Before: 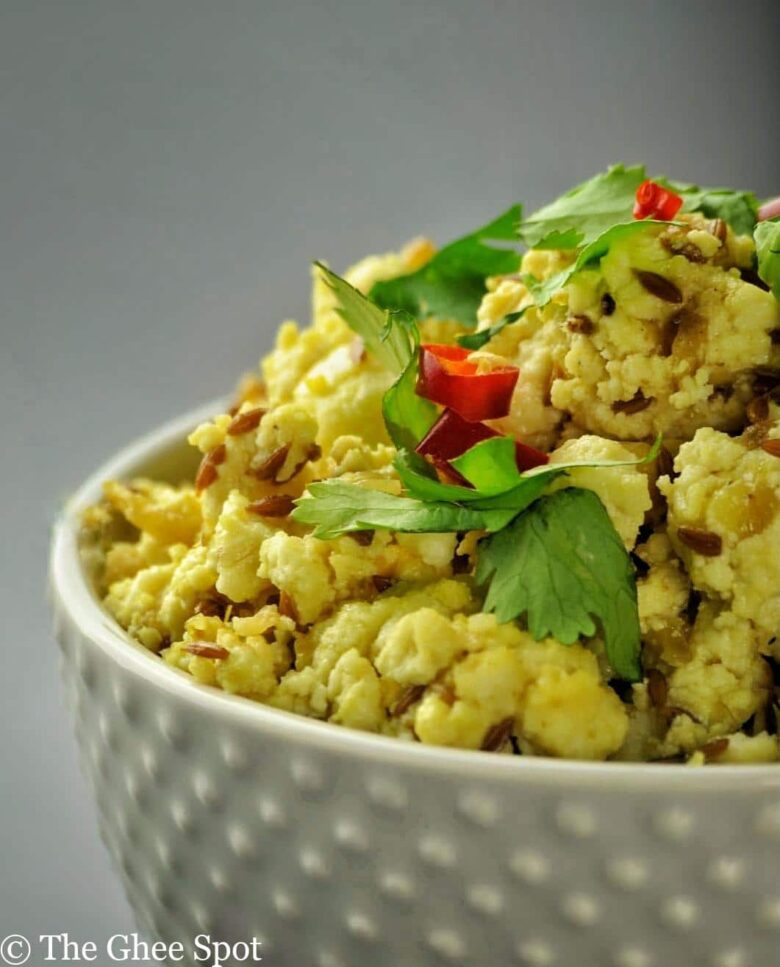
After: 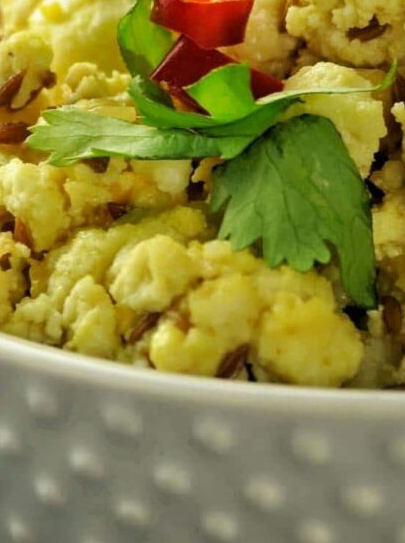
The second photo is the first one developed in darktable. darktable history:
crop: left 34.084%, top 38.664%, right 13.878%, bottom 5.151%
